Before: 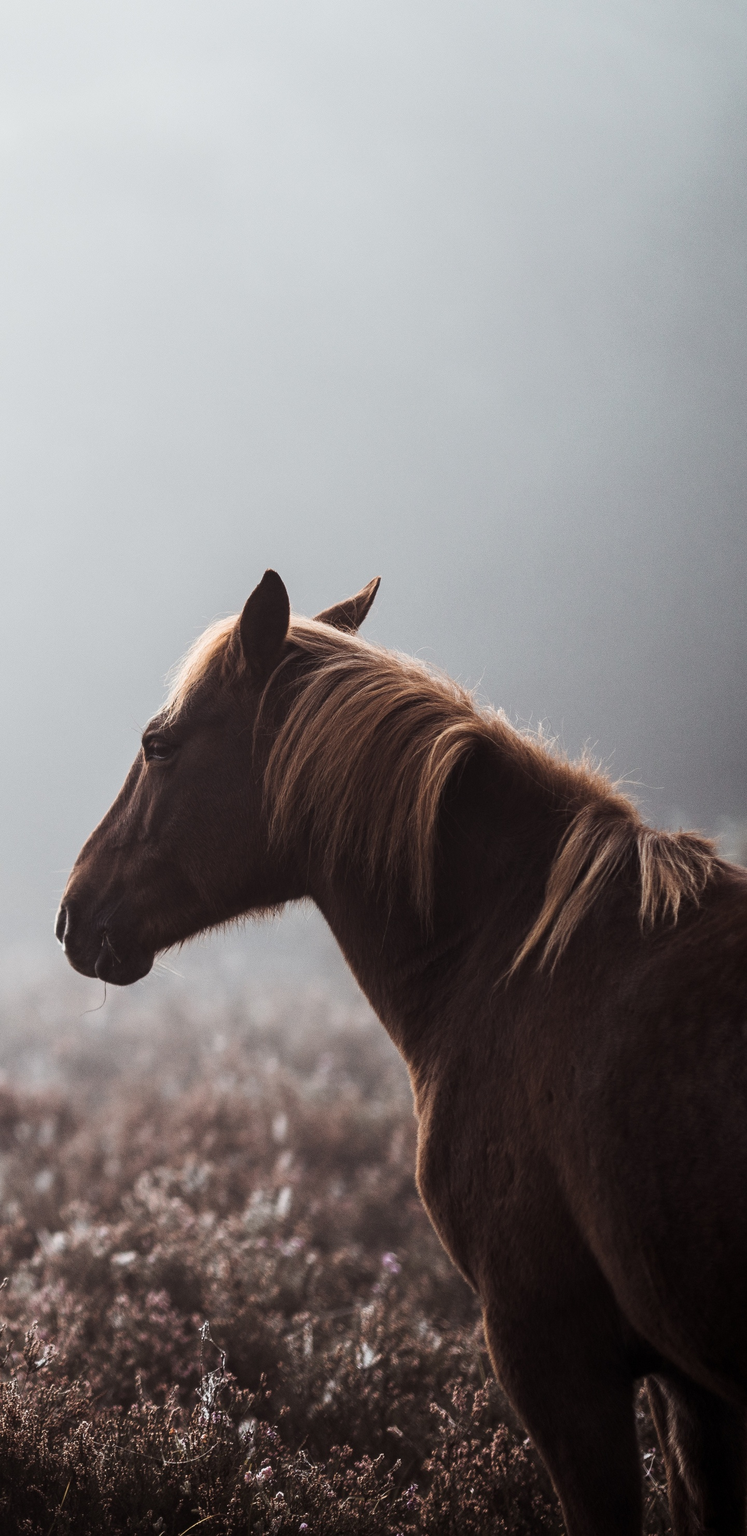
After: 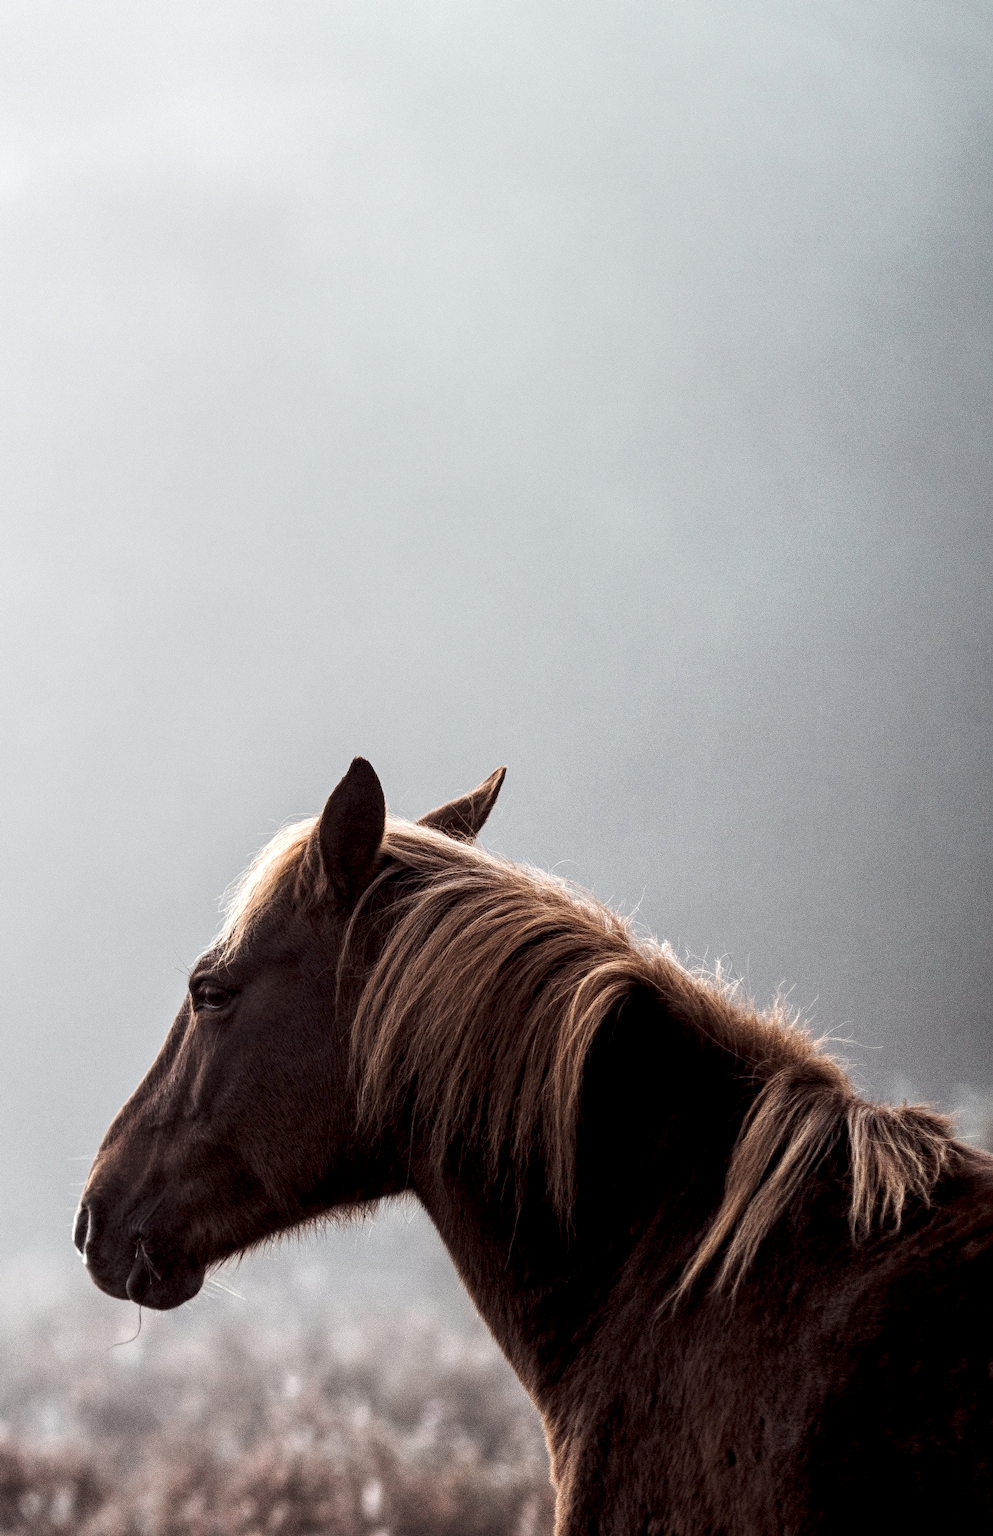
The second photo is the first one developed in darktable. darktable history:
local contrast: highlights 107%, shadows 103%, detail 200%, midtone range 0.2
crop: bottom 24.752%
exposure: black level correction 0.007, exposure 0.096 EV, compensate highlight preservation false
contrast equalizer: octaves 7, y [[0.5 ×4, 0.483, 0.43], [0.5 ×6], [0.5 ×6], [0 ×6], [0 ×6]], mix 0.58
